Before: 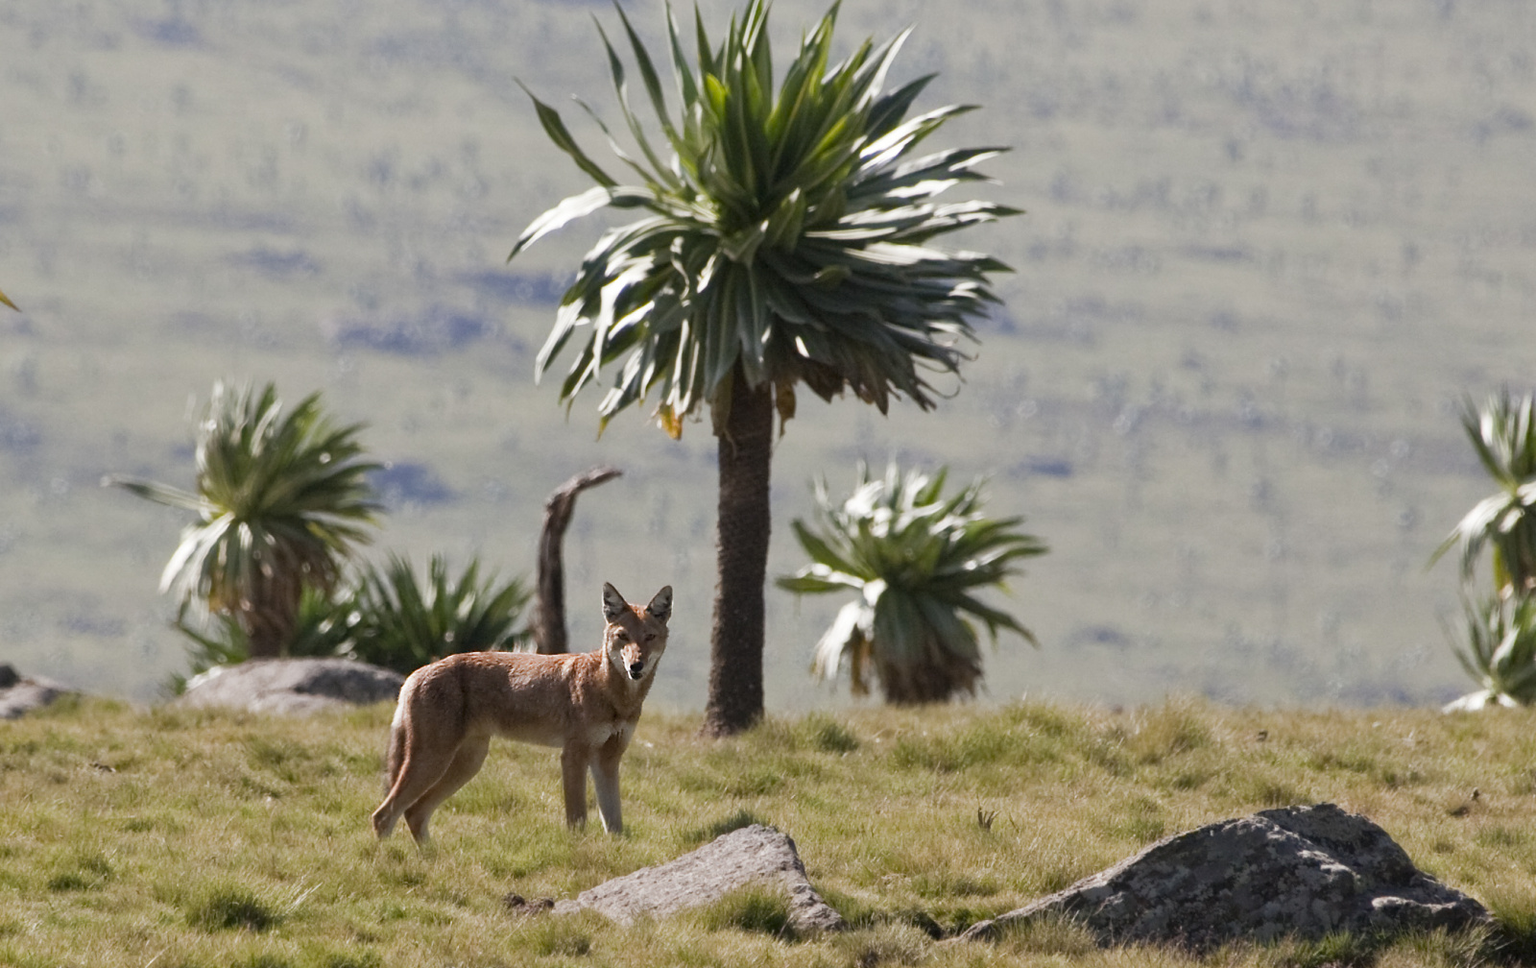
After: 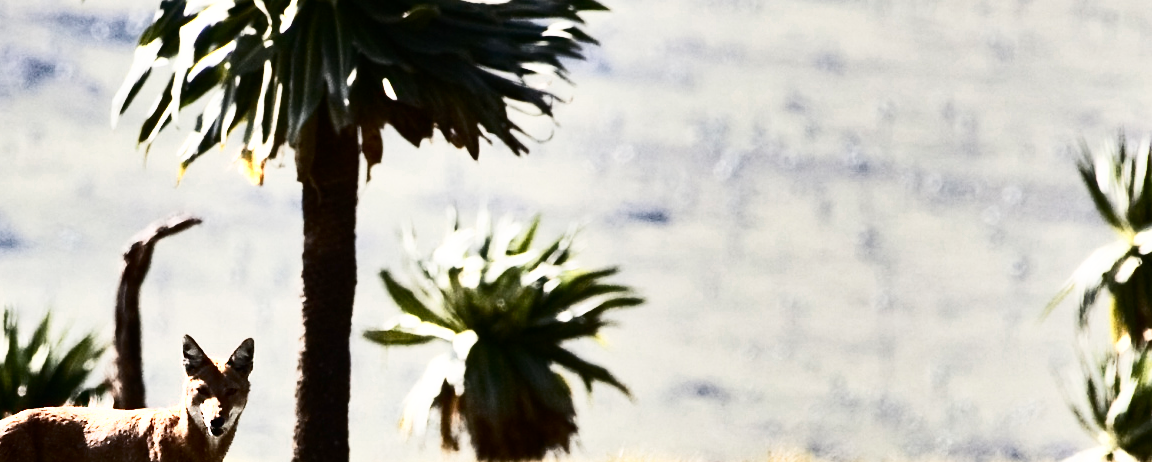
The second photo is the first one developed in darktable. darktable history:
shadows and highlights: radius 118.69, shadows 42.21, highlights -61.56, soften with gaussian
base curve: curves: ch0 [(0, 0) (0.032, 0.025) (0.121, 0.166) (0.206, 0.329) (0.605, 0.79) (1, 1)], preserve colors none
crop and rotate: left 27.938%, top 27.046%, bottom 27.046%
contrast brightness saturation: contrast 0.5, saturation -0.1
color zones: curves: ch0 [(0.018, 0.548) (0.197, 0.654) (0.425, 0.447) (0.605, 0.658) (0.732, 0.579)]; ch1 [(0.105, 0.531) (0.224, 0.531) (0.386, 0.39) (0.618, 0.456) (0.732, 0.456) (0.956, 0.421)]; ch2 [(0.039, 0.583) (0.215, 0.465) (0.399, 0.544) (0.465, 0.548) (0.614, 0.447) (0.724, 0.43) (0.882, 0.623) (0.956, 0.632)]
